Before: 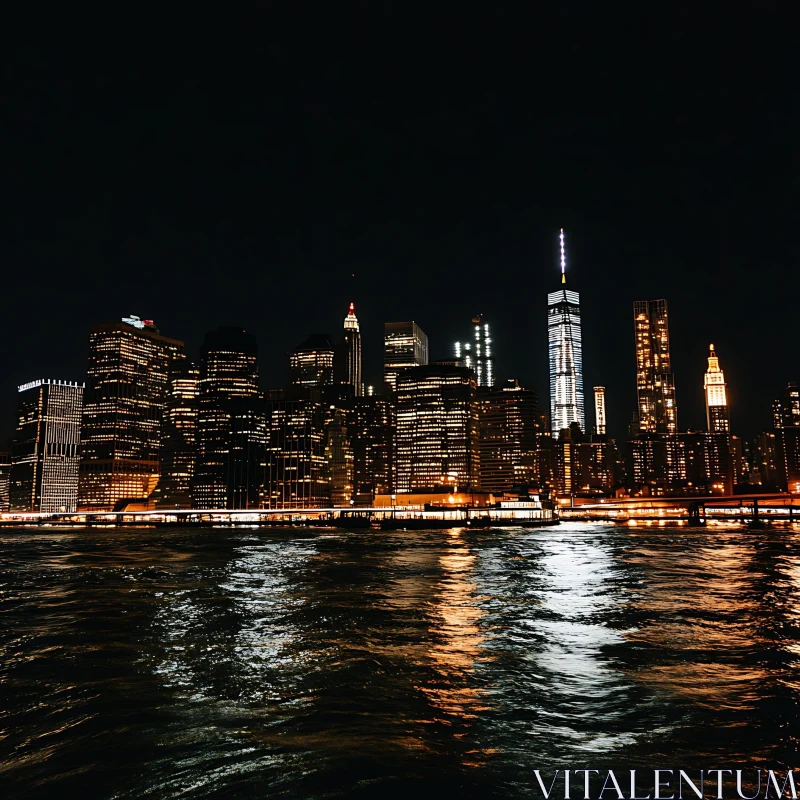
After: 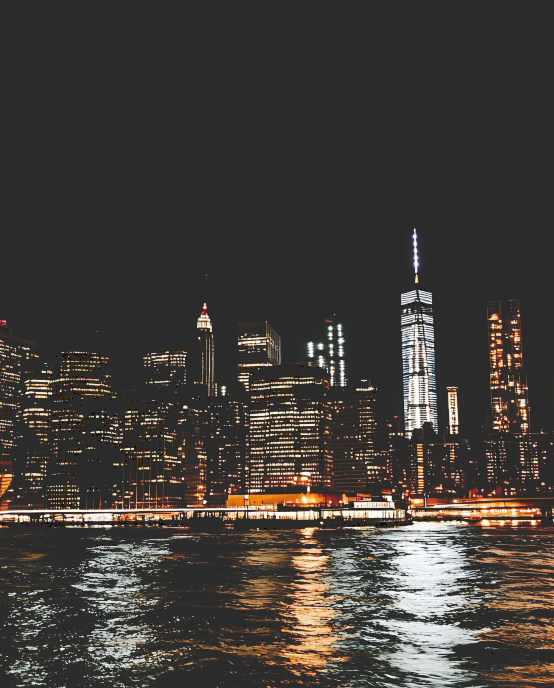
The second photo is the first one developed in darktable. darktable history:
crop: left 18.479%, right 12.2%, bottom 13.971%
tone curve: curves: ch0 [(0, 0) (0.003, 0.177) (0.011, 0.177) (0.025, 0.176) (0.044, 0.178) (0.069, 0.186) (0.1, 0.194) (0.136, 0.203) (0.177, 0.223) (0.224, 0.255) (0.277, 0.305) (0.335, 0.383) (0.399, 0.467) (0.468, 0.546) (0.543, 0.616) (0.623, 0.694) (0.709, 0.764) (0.801, 0.834) (0.898, 0.901) (1, 1)], preserve colors none
tone equalizer: on, module defaults
